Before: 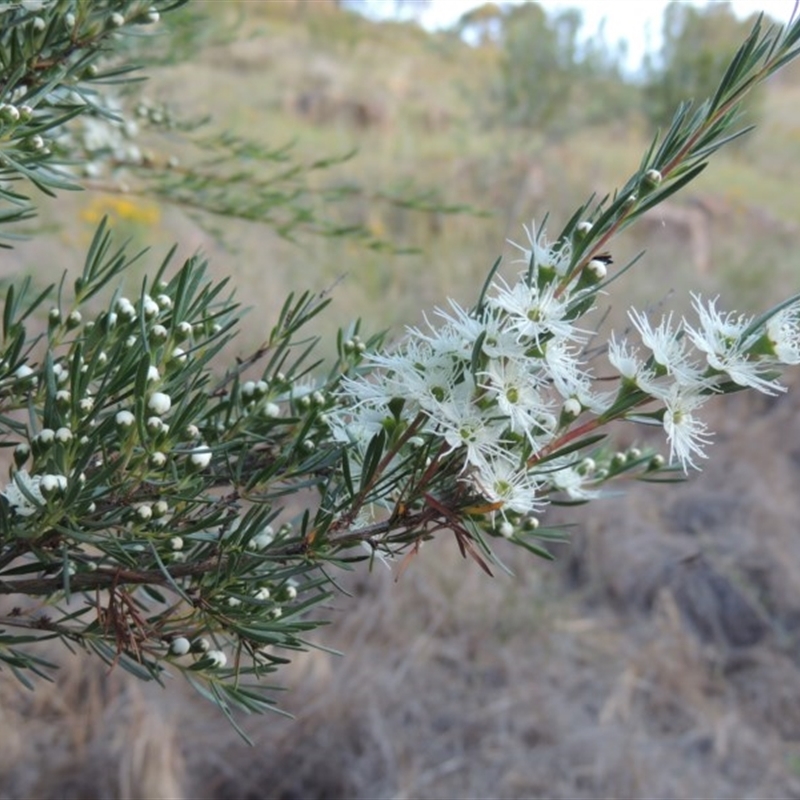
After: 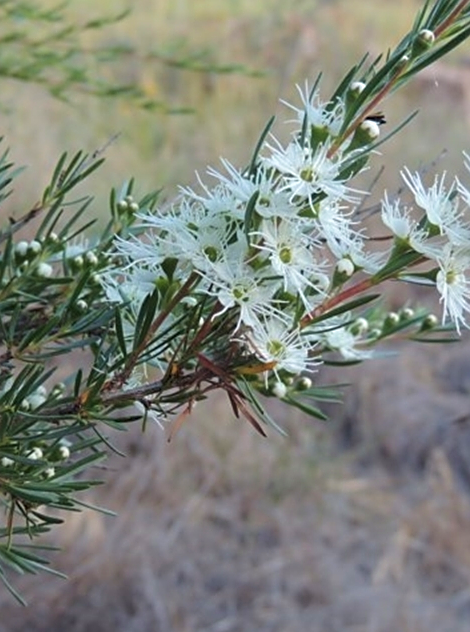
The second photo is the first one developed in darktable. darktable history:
velvia: on, module defaults
sharpen: on, module defaults
crop and rotate: left 28.427%, top 17.608%, right 12.731%, bottom 3.356%
